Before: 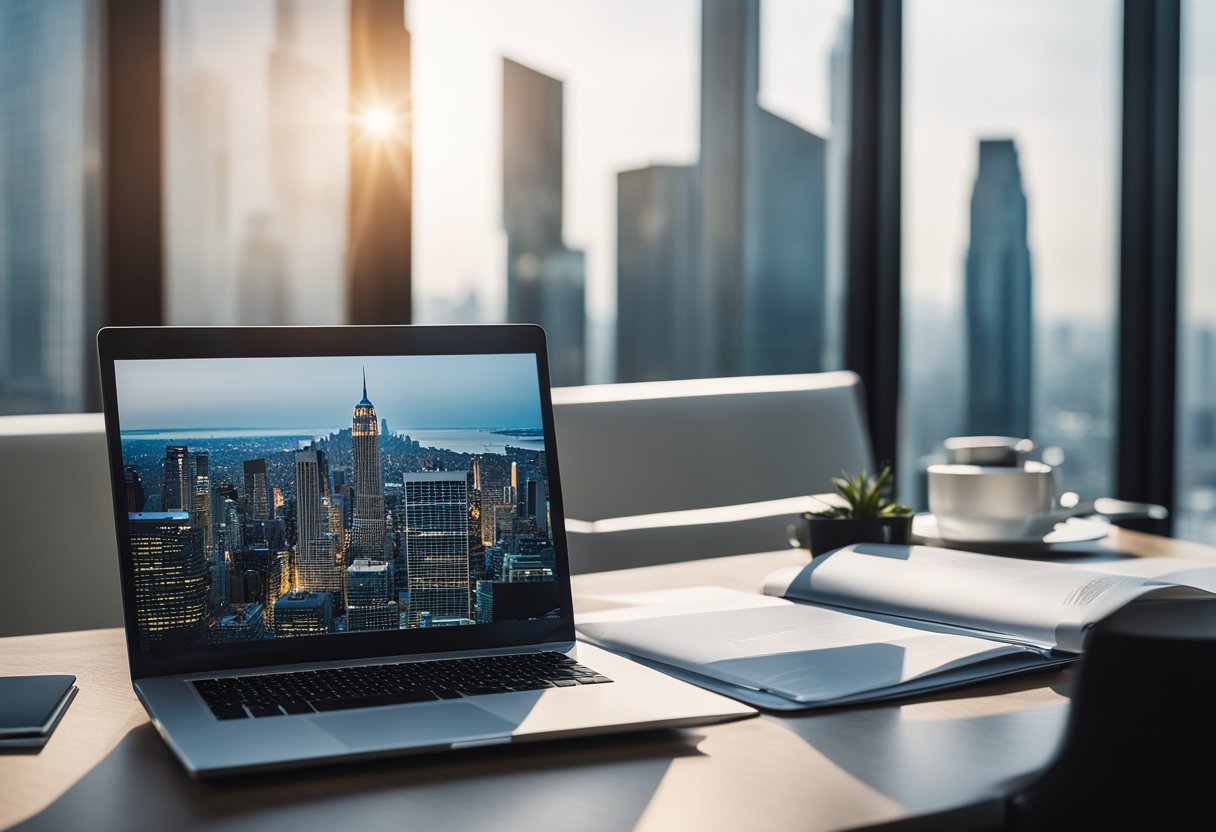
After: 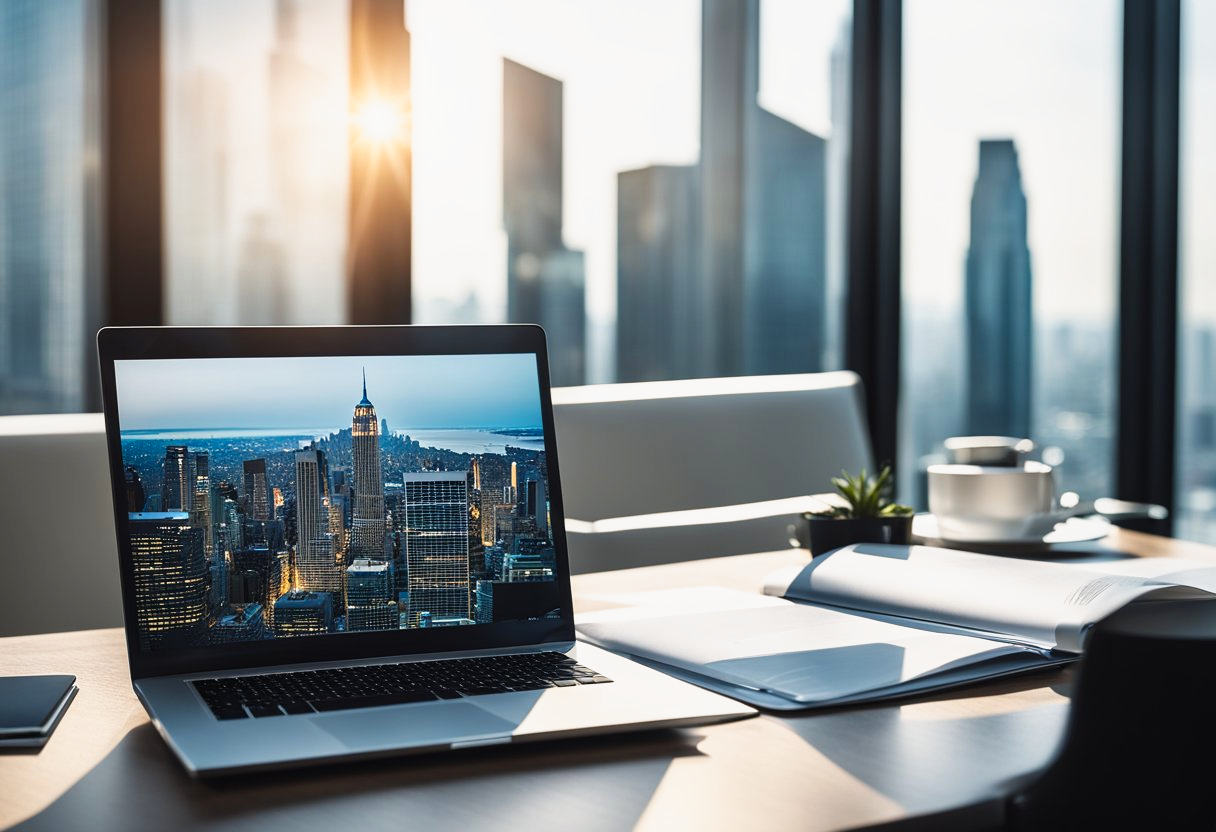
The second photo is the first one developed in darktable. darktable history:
tone curve: curves: ch0 [(0, 0) (0.051, 0.047) (0.102, 0.099) (0.236, 0.249) (0.429, 0.473) (0.67, 0.755) (0.875, 0.948) (1, 0.985)]; ch1 [(0, 0) (0.339, 0.298) (0.402, 0.363) (0.453, 0.413) (0.485, 0.469) (0.494, 0.493) (0.504, 0.502) (0.515, 0.526) (0.563, 0.591) (0.597, 0.639) (0.834, 0.888) (1, 1)]; ch2 [(0, 0) (0.362, 0.353) (0.425, 0.439) (0.501, 0.501) (0.537, 0.538) (0.58, 0.59) (0.642, 0.669) (0.773, 0.856) (1, 1)], preserve colors none
